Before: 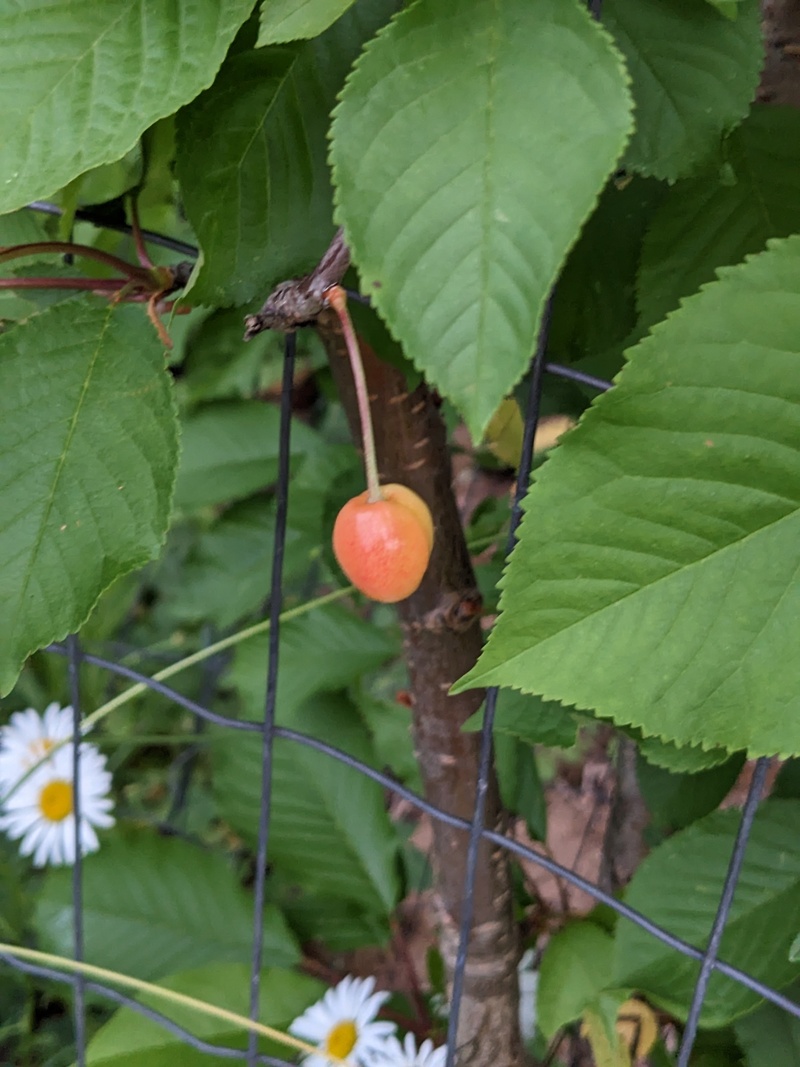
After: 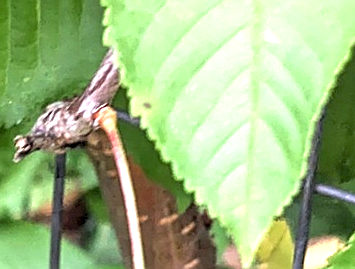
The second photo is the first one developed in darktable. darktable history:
sharpen: on, module defaults
crop: left 28.858%, top 16.846%, right 26.764%, bottom 57.923%
local contrast: on, module defaults
exposure: exposure 2.004 EV, compensate highlight preservation false
tone equalizer: on, module defaults
